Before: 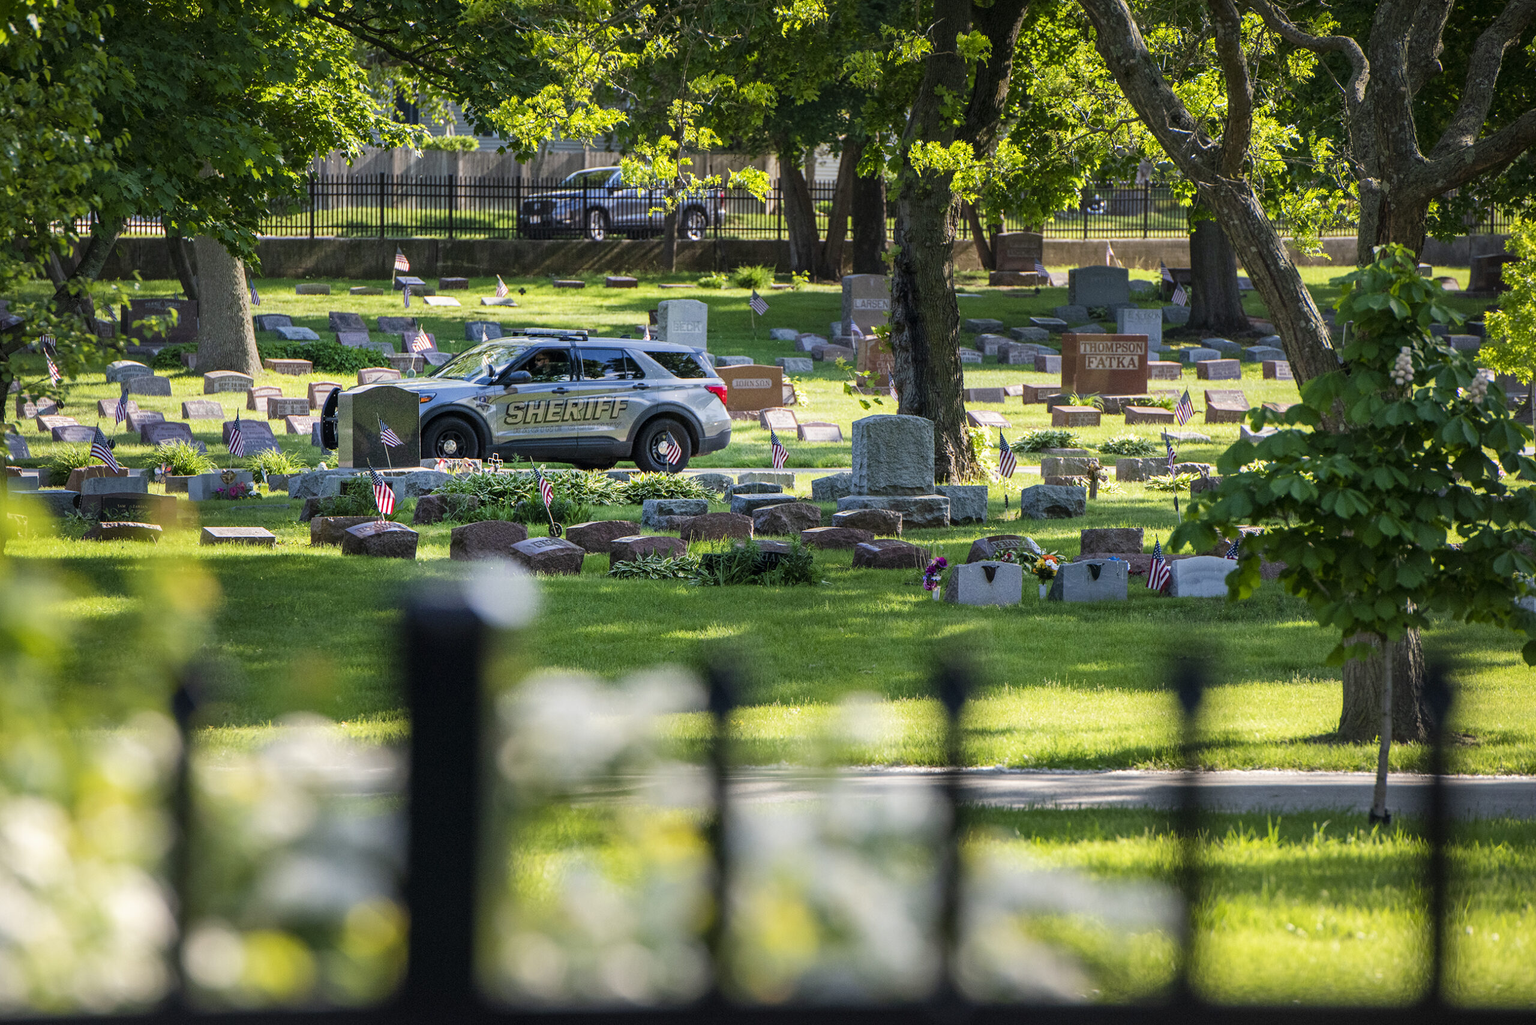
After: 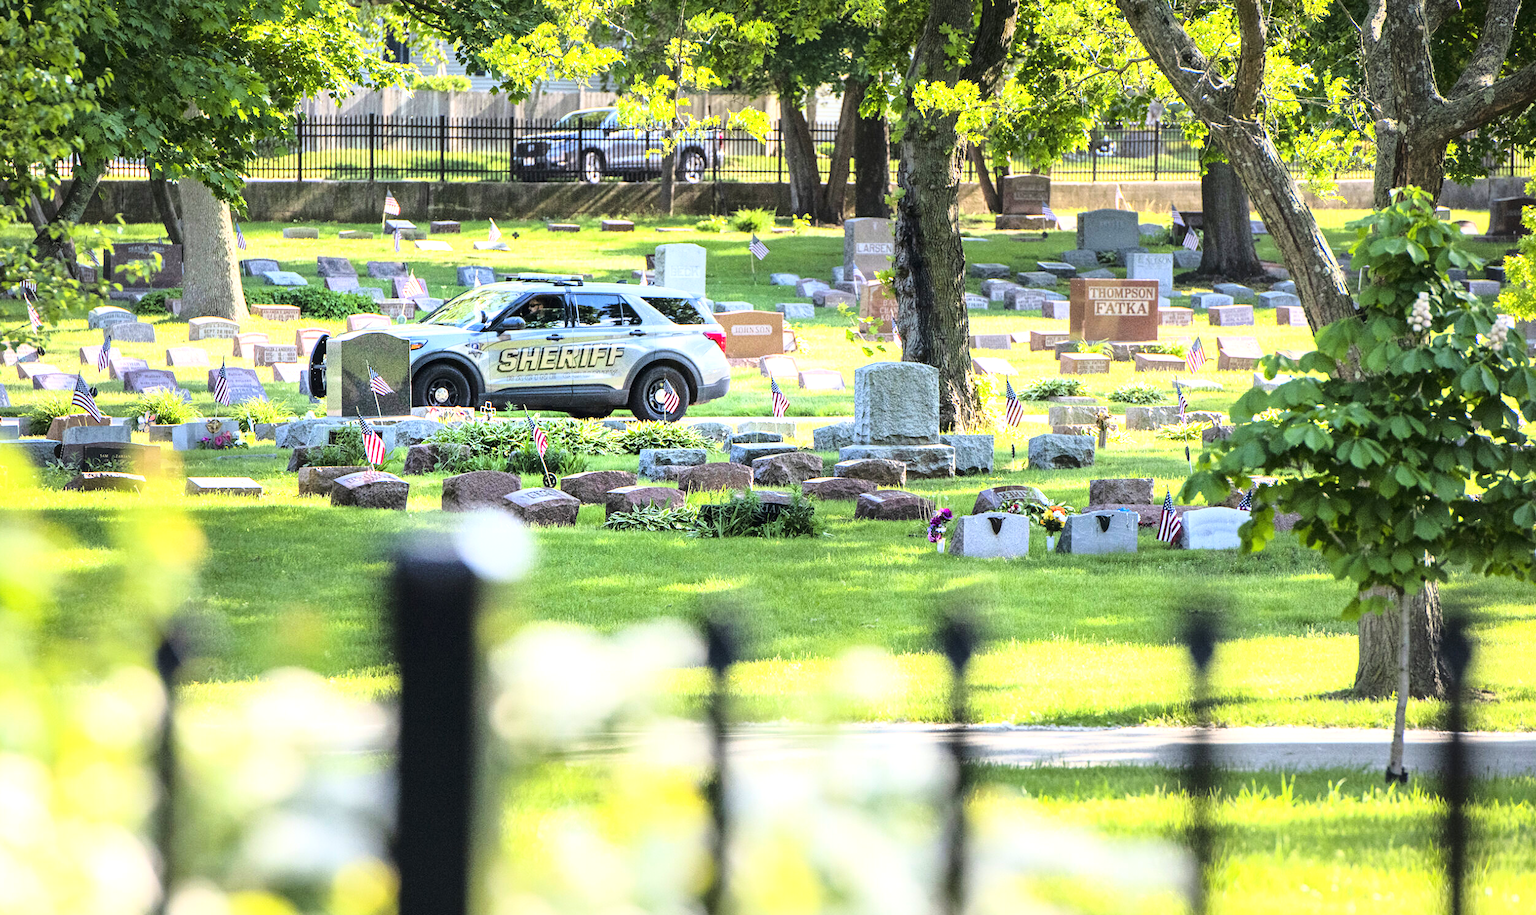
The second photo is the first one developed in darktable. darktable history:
exposure: black level correction 0, exposure 1 EV, compensate exposure bias true, compensate highlight preservation false
crop: left 1.36%, top 6.137%, right 1.261%, bottom 6.706%
base curve: curves: ch0 [(0, 0) (0.028, 0.03) (0.121, 0.232) (0.46, 0.748) (0.859, 0.968) (1, 1)]
